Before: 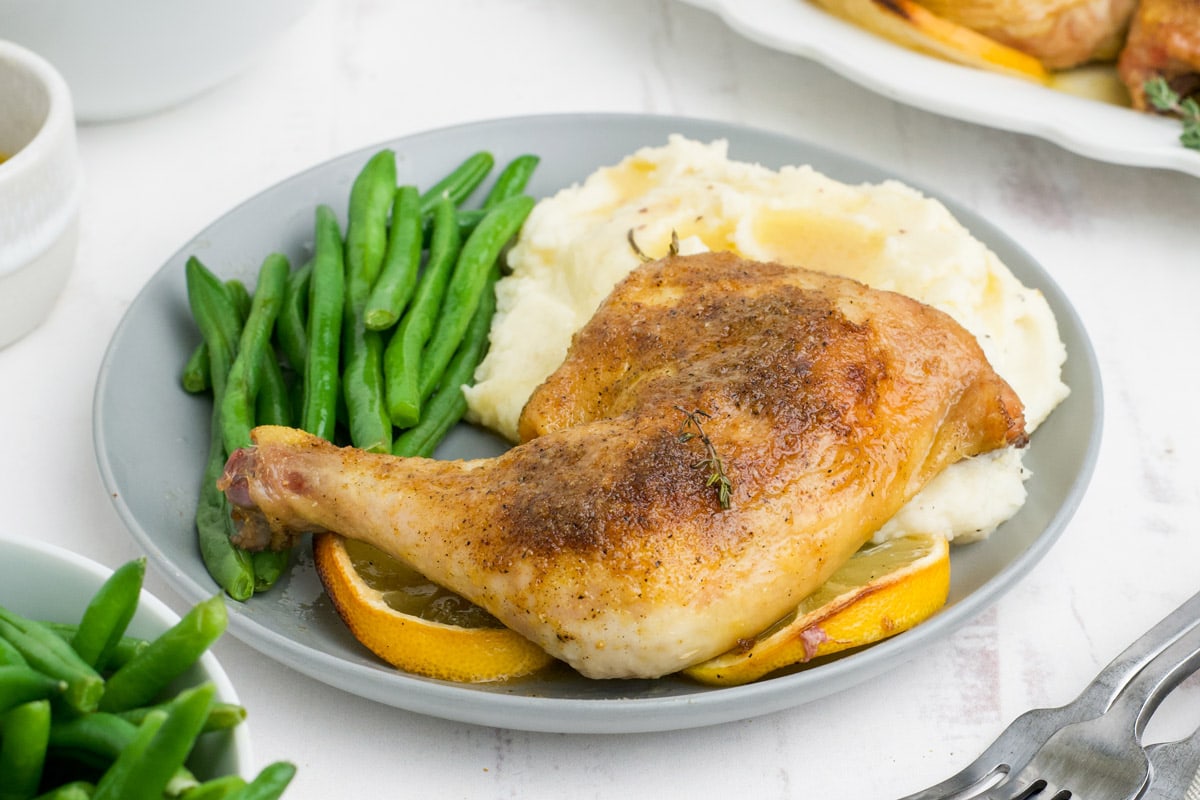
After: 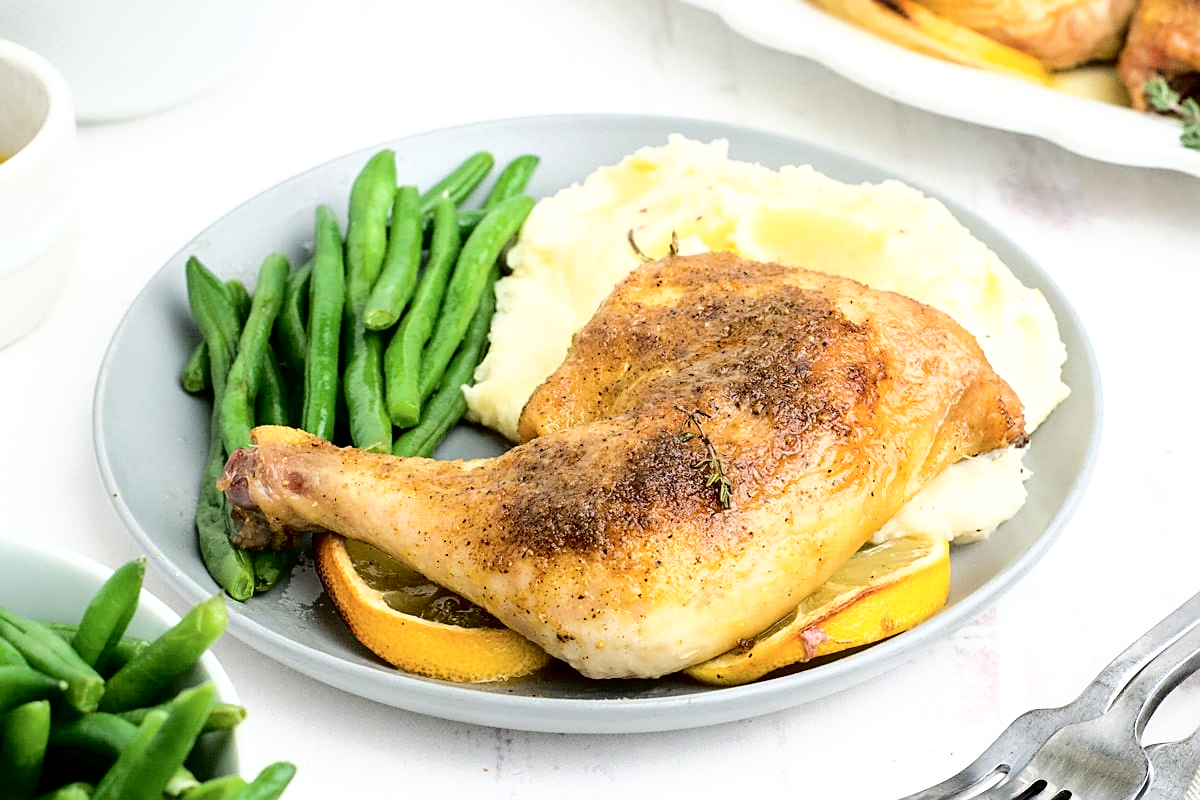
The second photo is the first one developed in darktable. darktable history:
tone curve: curves: ch0 [(0, 0) (0.003, 0) (0.011, 0.001) (0.025, 0.001) (0.044, 0.003) (0.069, 0.009) (0.1, 0.018) (0.136, 0.032) (0.177, 0.074) (0.224, 0.13) (0.277, 0.218) (0.335, 0.321) (0.399, 0.425) (0.468, 0.523) (0.543, 0.617) (0.623, 0.708) (0.709, 0.789) (0.801, 0.873) (0.898, 0.967) (1, 1)], color space Lab, independent channels, preserve colors none
sharpen: on, module defaults
tone equalizer: -8 EV -0.43 EV, -7 EV -0.408 EV, -6 EV -0.303 EV, -5 EV -0.253 EV, -3 EV 0.214 EV, -2 EV 0.319 EV, -1 EV 0.392 EV, +0 EV 0.413 EV
exposure: exposure -0.154 EV, compensate exposure bias true, compensate highlight preservation false
